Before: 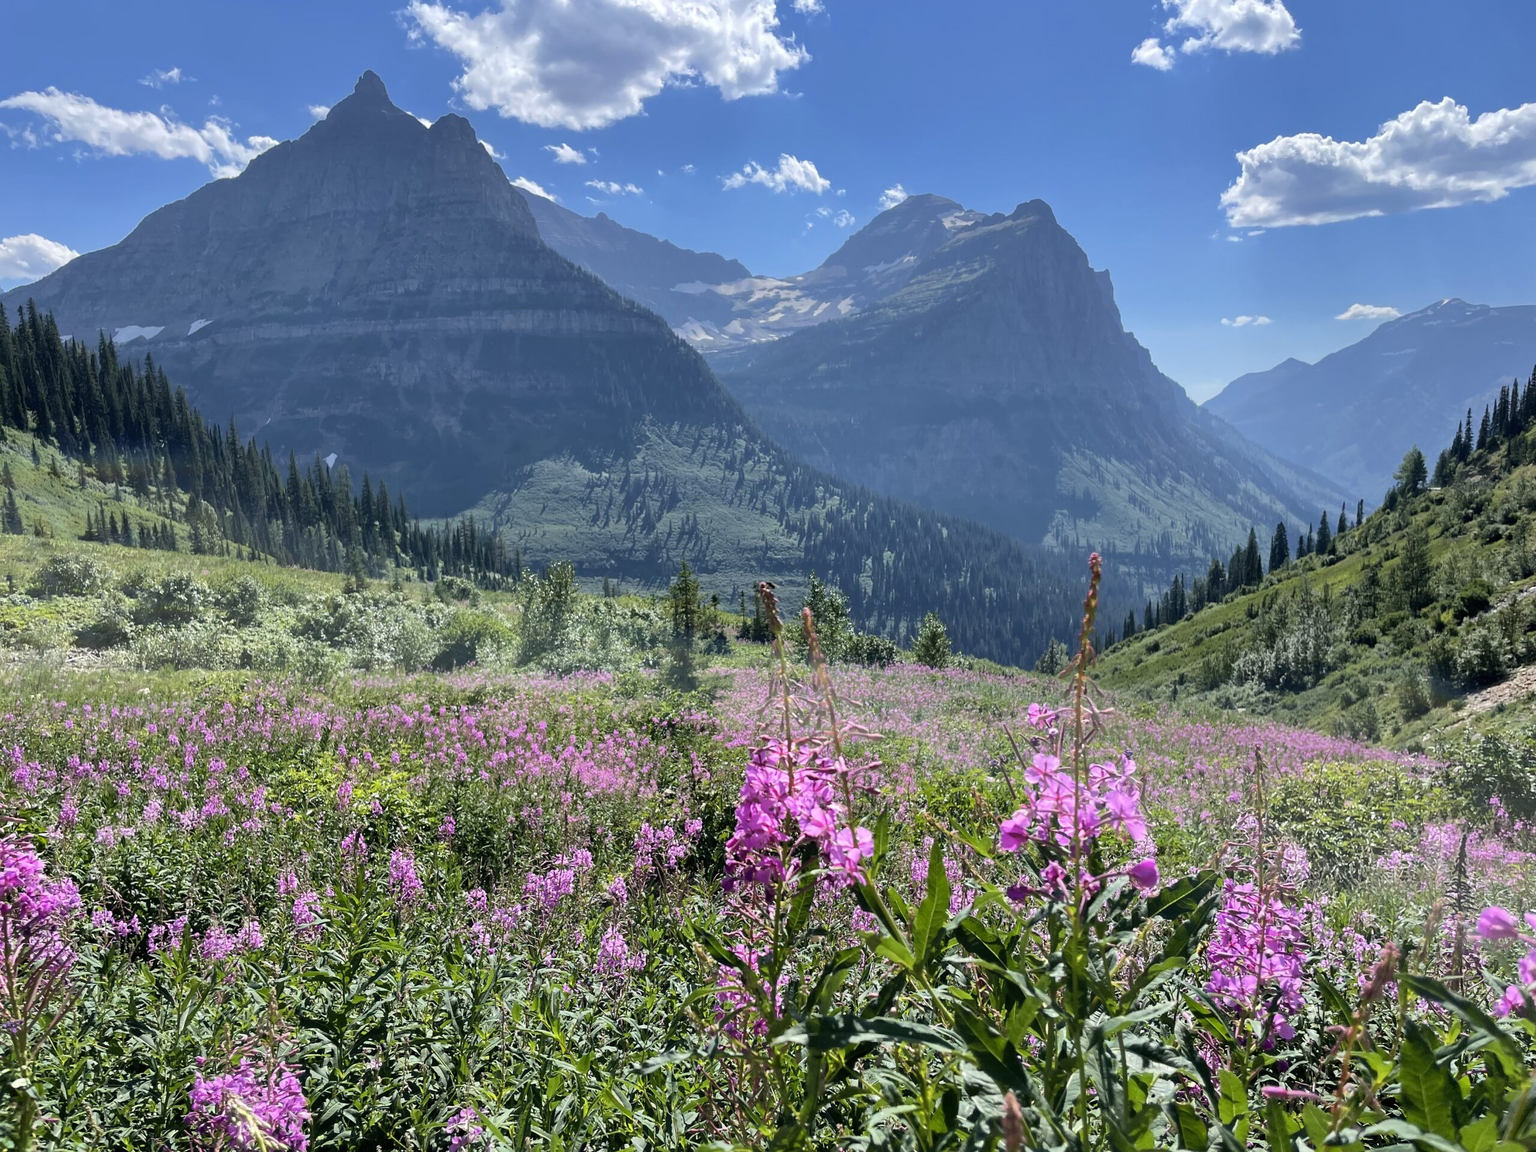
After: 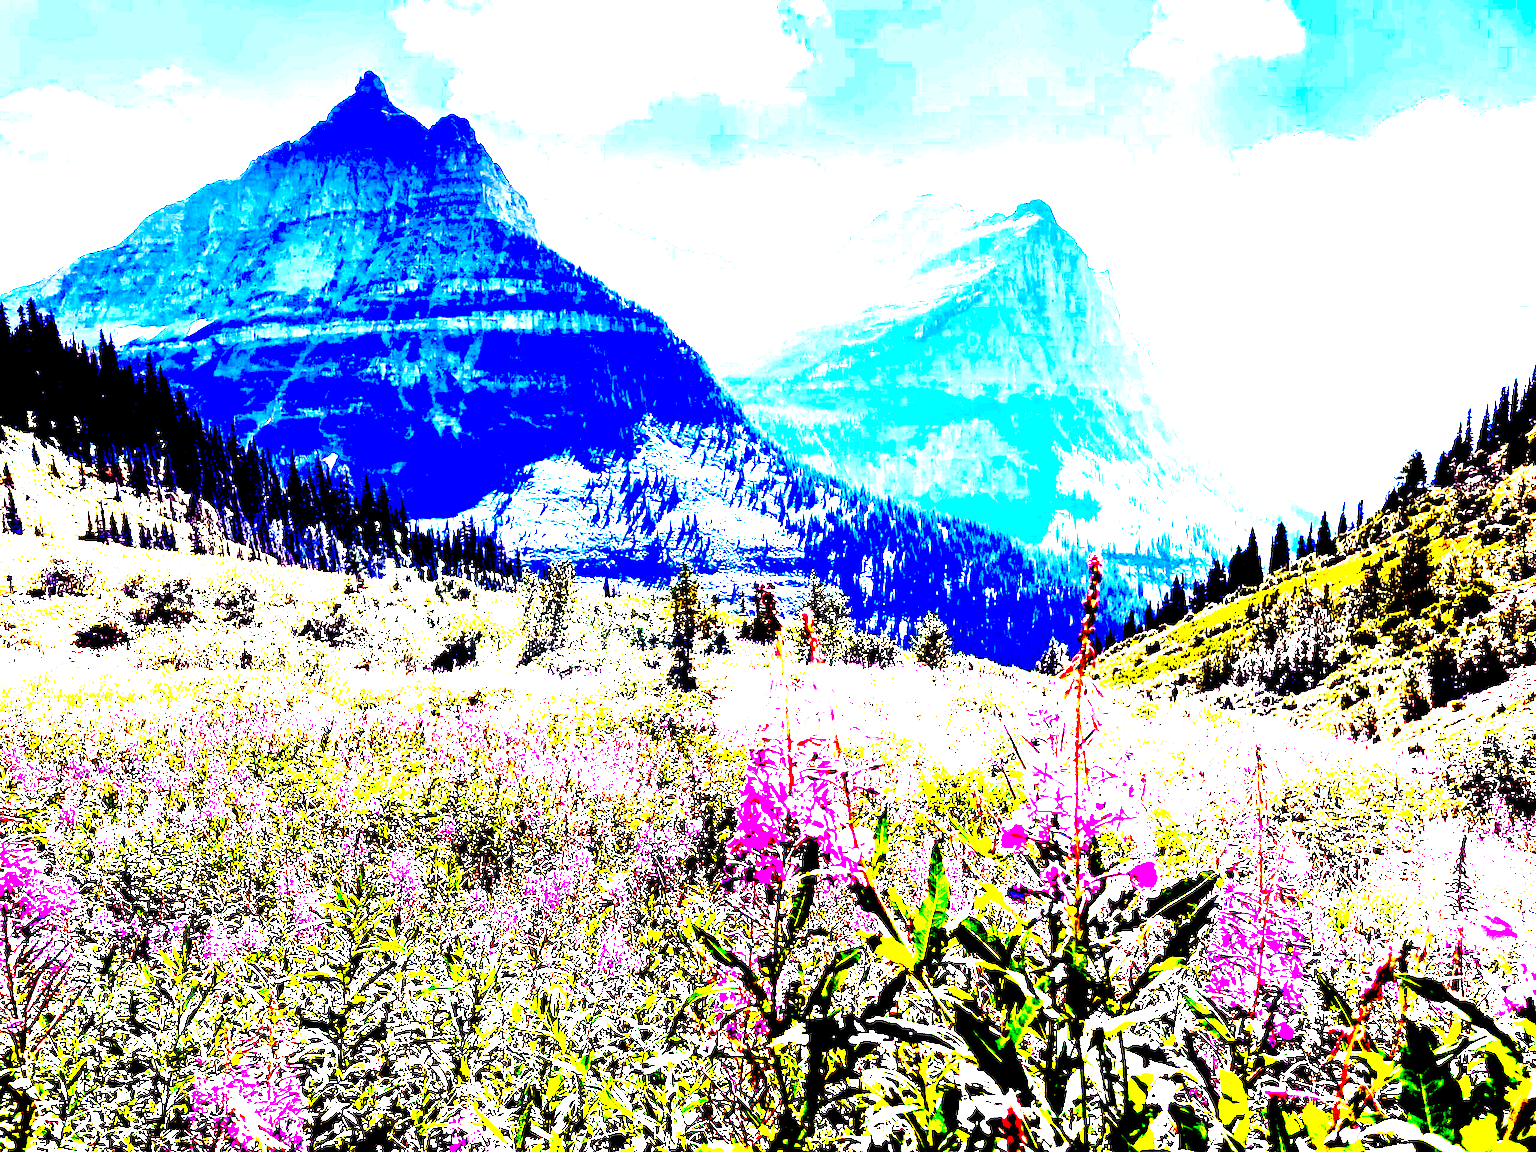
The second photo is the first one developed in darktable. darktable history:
exposure: black level correction 0.1, exposure 3 EV, compensate highlight preservation false
white balance: red 1.188, blue 1.11
graduated density: on, module defaults
local contrast: mode bilateral grid, contrast 20, coarseness 50, detail 120%, midtone range 0.2
